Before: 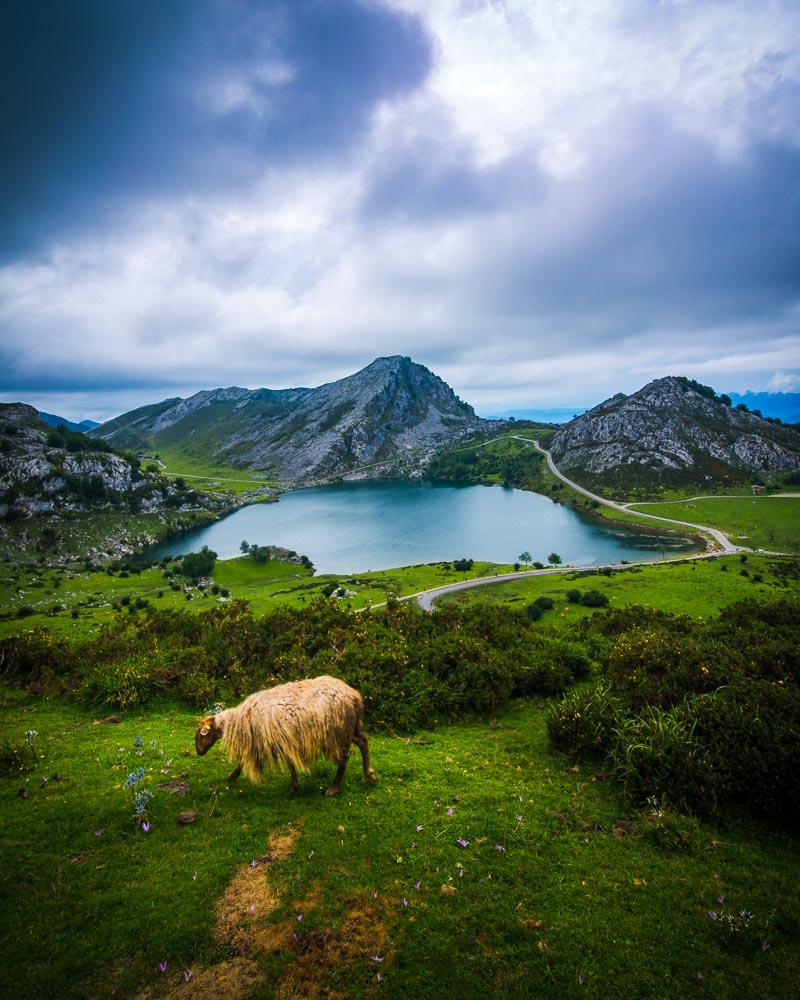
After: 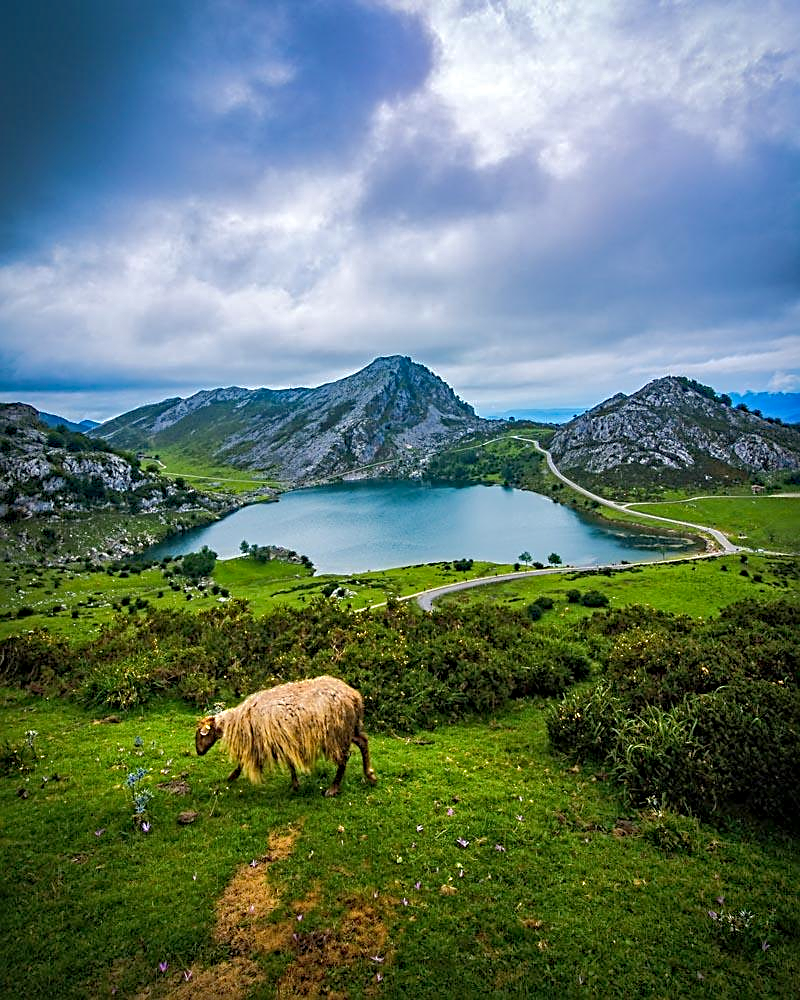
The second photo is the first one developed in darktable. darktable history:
color balance rgb: perceptual saturation grading › global saturation 0.254%, perceptual brilliance grading › mid-tones 9.381%, perceptual brilliance grading › shadows 14.43%
tone equalizer: on, module defaults
shadows and highlights: on, module defaults
contrast equalizer: octaves 7, y [[0.5, 0.501, 0.525, 0.597, 0.58, 0.514], [0.5 ×6], [0.5 ×6], [0 ×6], [0 ×6]]
sharpen: on, module defaults
